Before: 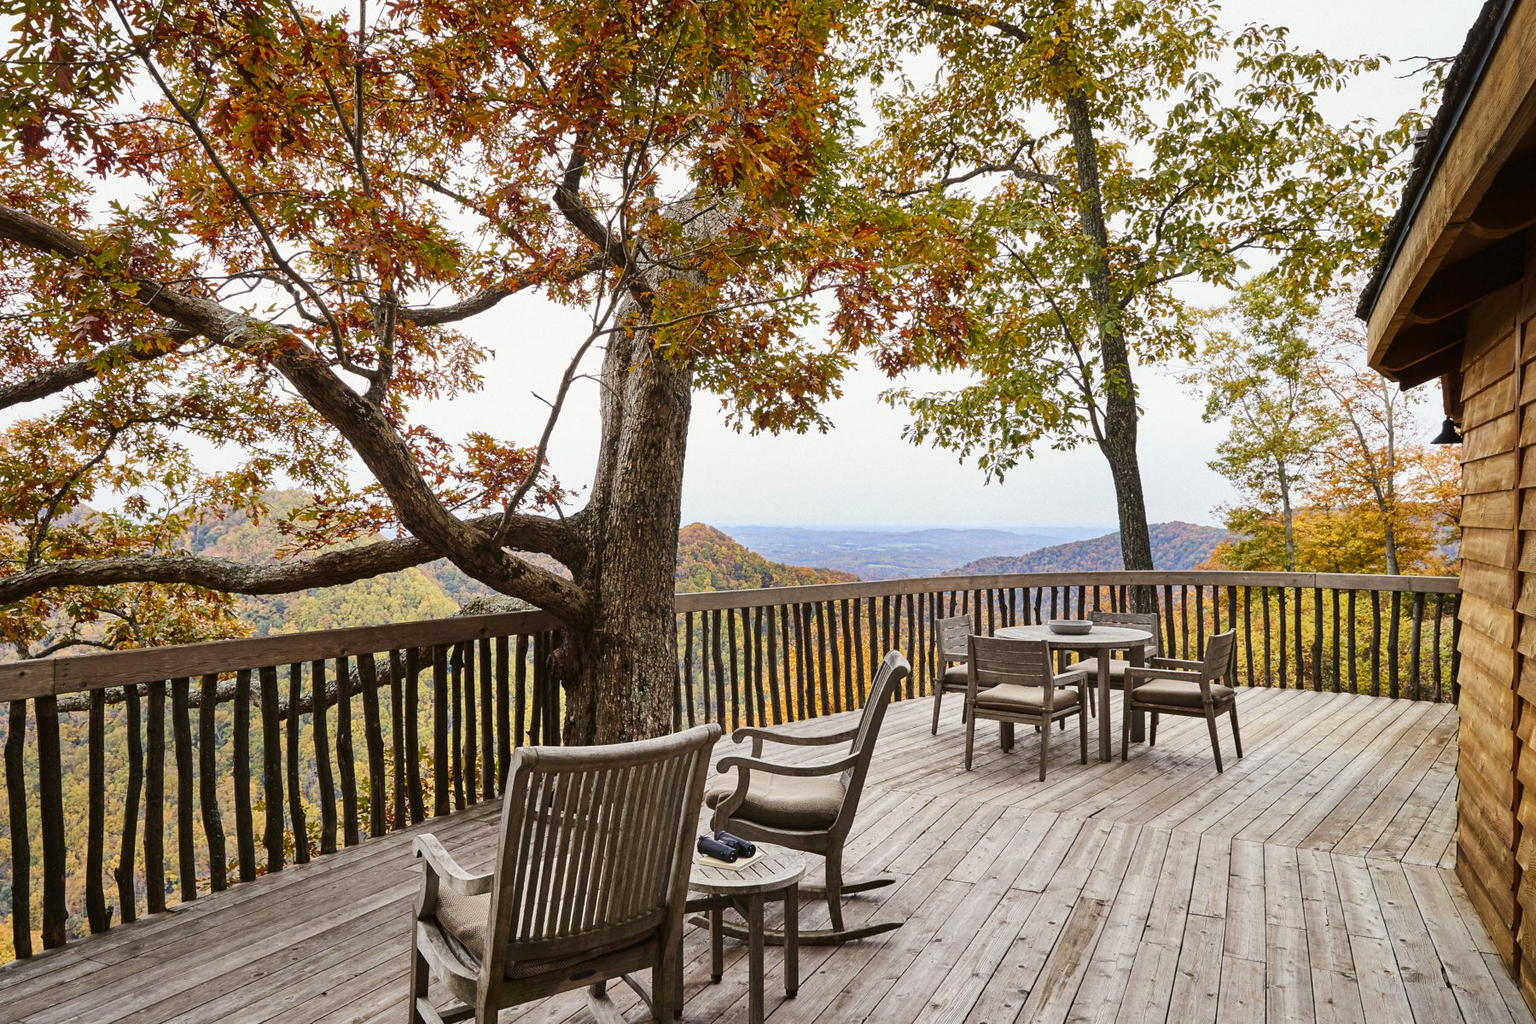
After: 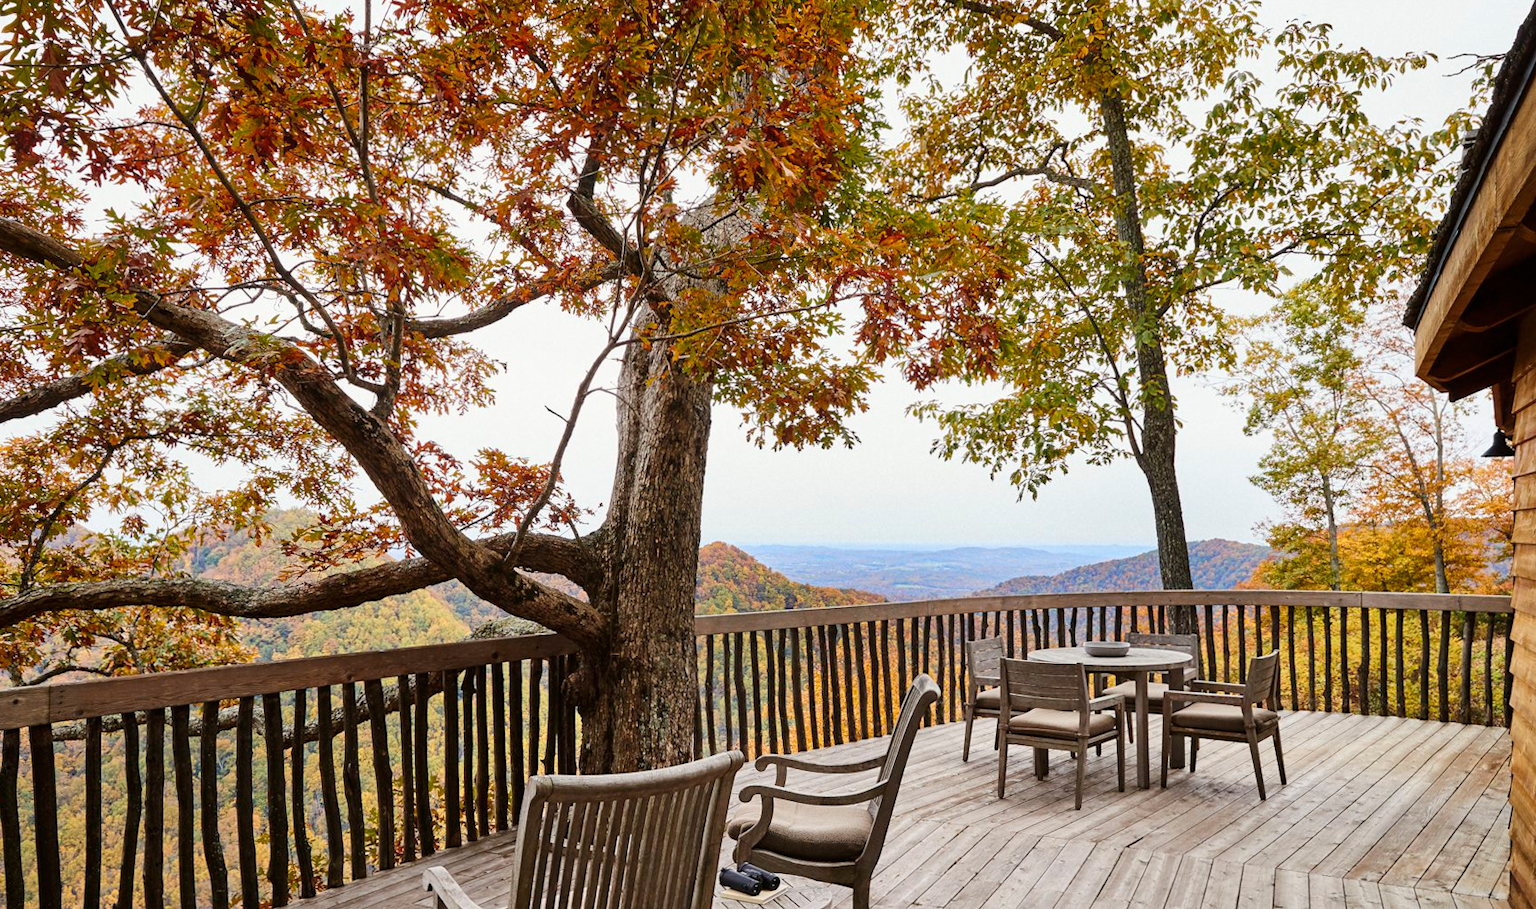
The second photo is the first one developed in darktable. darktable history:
crop and rotate: angle 0.2°, left 0.275%, right 3.127%, bottom 14.18%
color zones: curves: ch0 [(0.068, 0.464) (0.25, 0.5) (0.48, 0.508) (0.75, 0.536) (0.886, 0.476) (0.967, 0.456)]; ch1 [(0.066, 0.456) (0.25, 0.5) (0.616, 0.508) (0.746, 0.56) (0.934, 0.444)]
